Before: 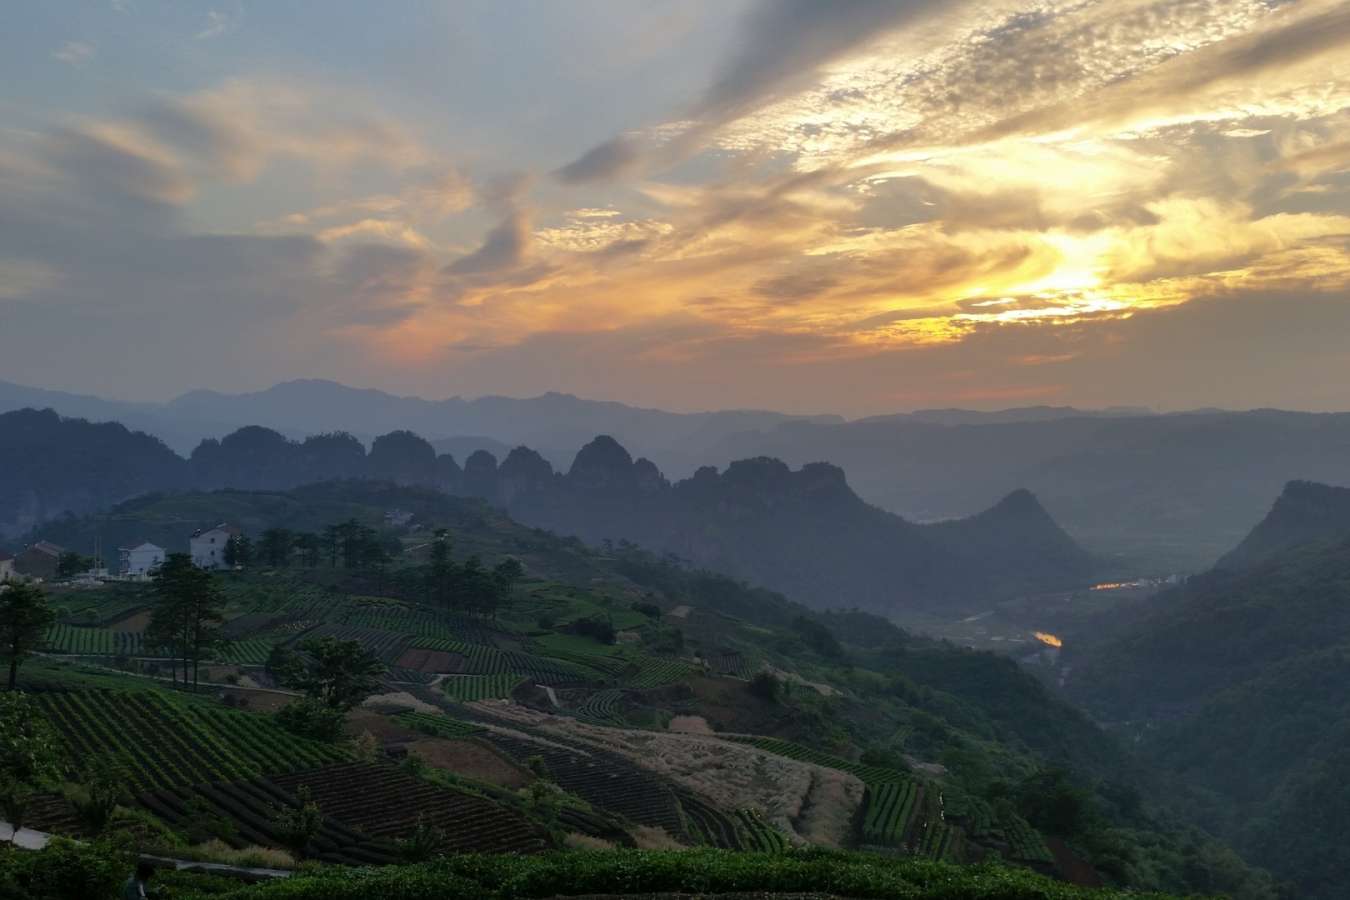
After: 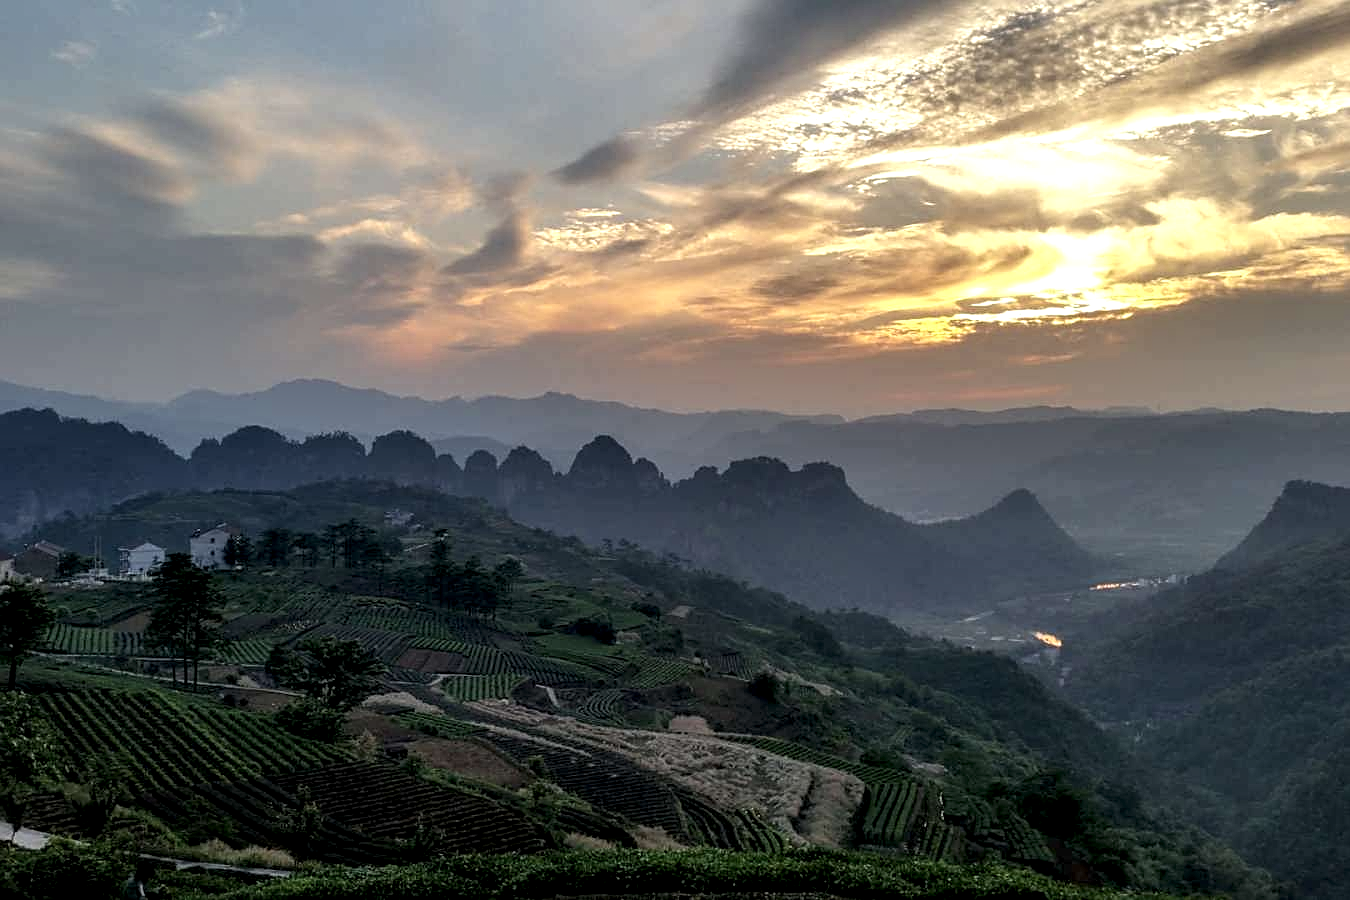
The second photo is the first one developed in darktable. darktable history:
local contrast: highlights 19%, detail 186%
sharpen: on, module defaults
contrast brightness saturation: saturation -0.05
